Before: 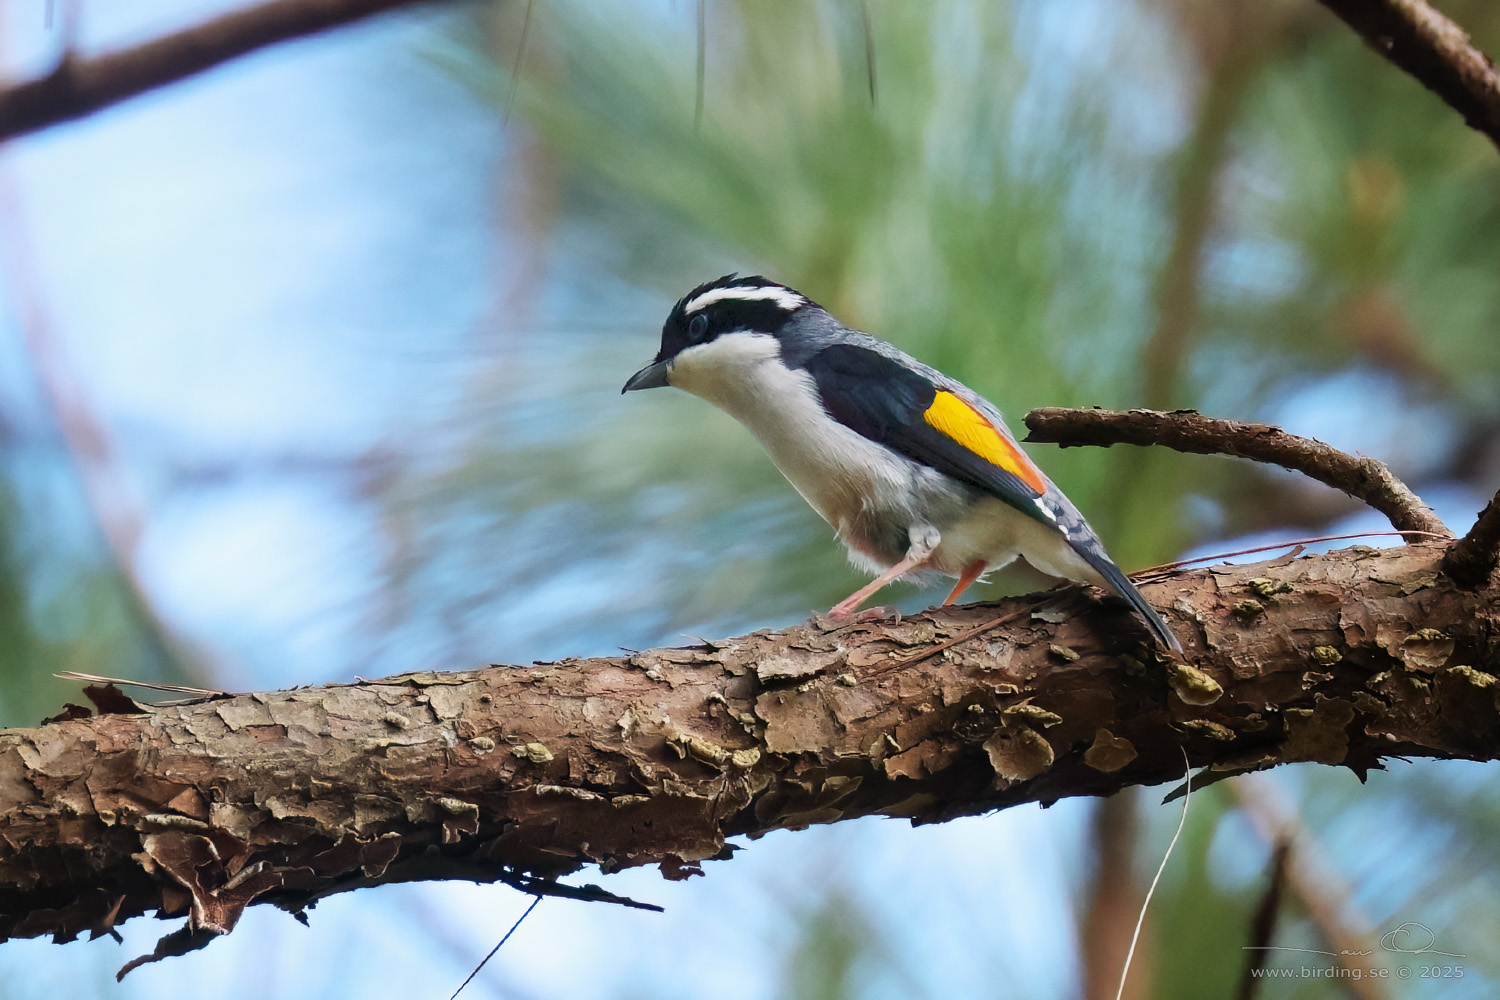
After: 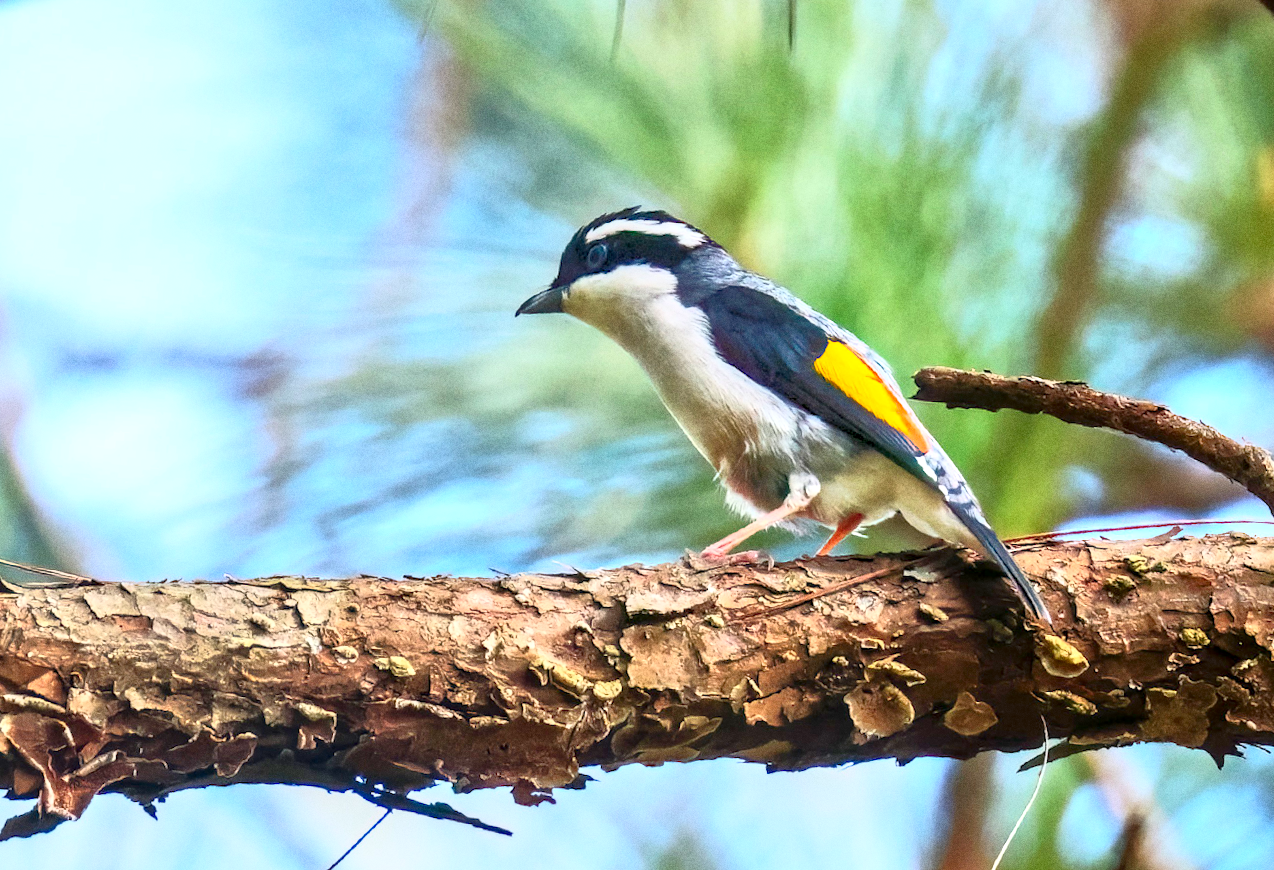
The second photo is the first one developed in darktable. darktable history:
contrast brightness saturation: contrast 0.18, saturation 0.3
local contrast: detail 130%
rotate and perspective: rotation 1.72°, automatic cropping off
tone equalizer: -8 EV 2 EV, -7 EV 2 EV, -6 EV 2 EV, -5 EV 2 EV, -4 EV 2 EV, -3 EV 1.5 EV, -2 EV 1 EV, -1 EV 0.5 EV
grain: coarseness 0.47 ISO
crop and rotate: angle -3.27°, left 5.211%, top 5.211%, right 4.607%, bottom 4.607%
exposure: black level correction 0.001, exposure 0.014 EV, compensate highlight preservation false
base curve: curves: ch0 [(0, 0) (0.257, 0.25) (0.482, 0.586) (0.757, 0.871) (1, 1)]
